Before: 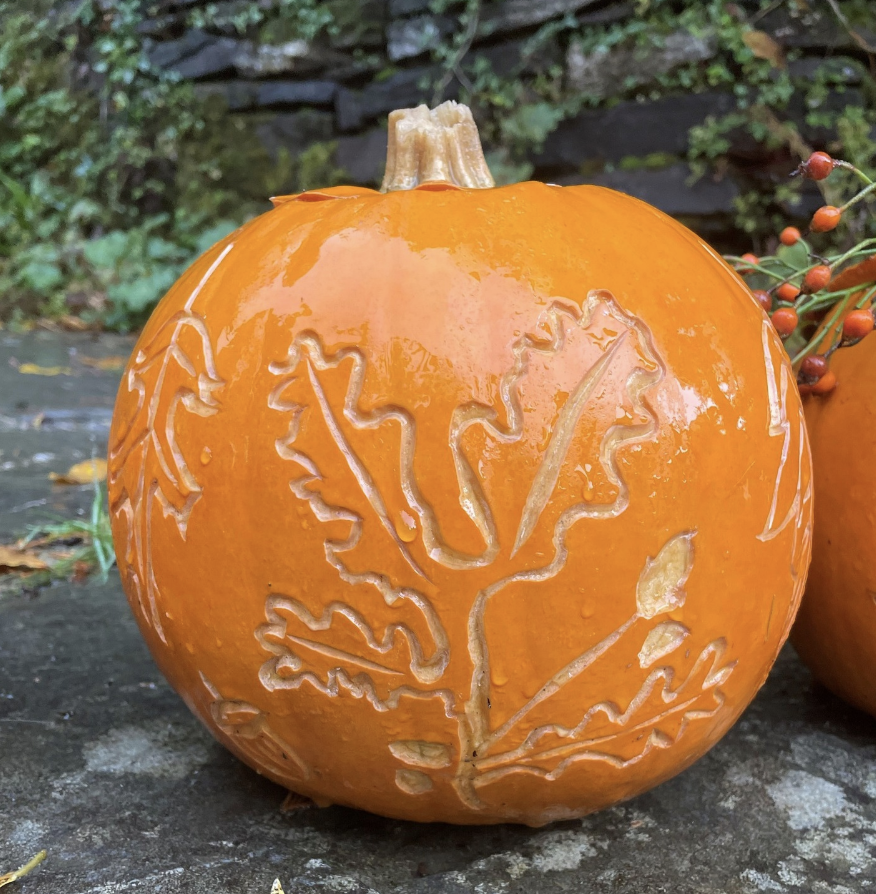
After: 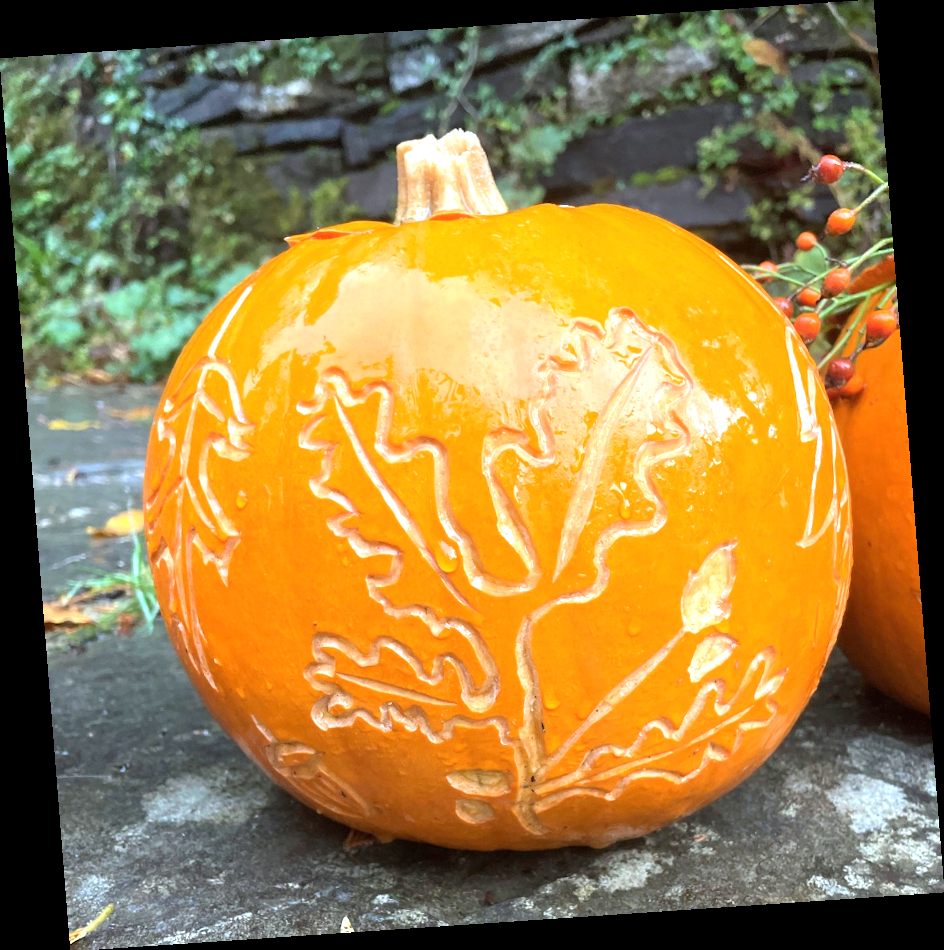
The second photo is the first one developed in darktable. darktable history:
white balance: red 0.978, blue 0.999
rotate and perspective: rotation -4.2°, shear 0.006, automatic cropping off
exposure: exposure 0.935 EV, compensate highlight preservation false
